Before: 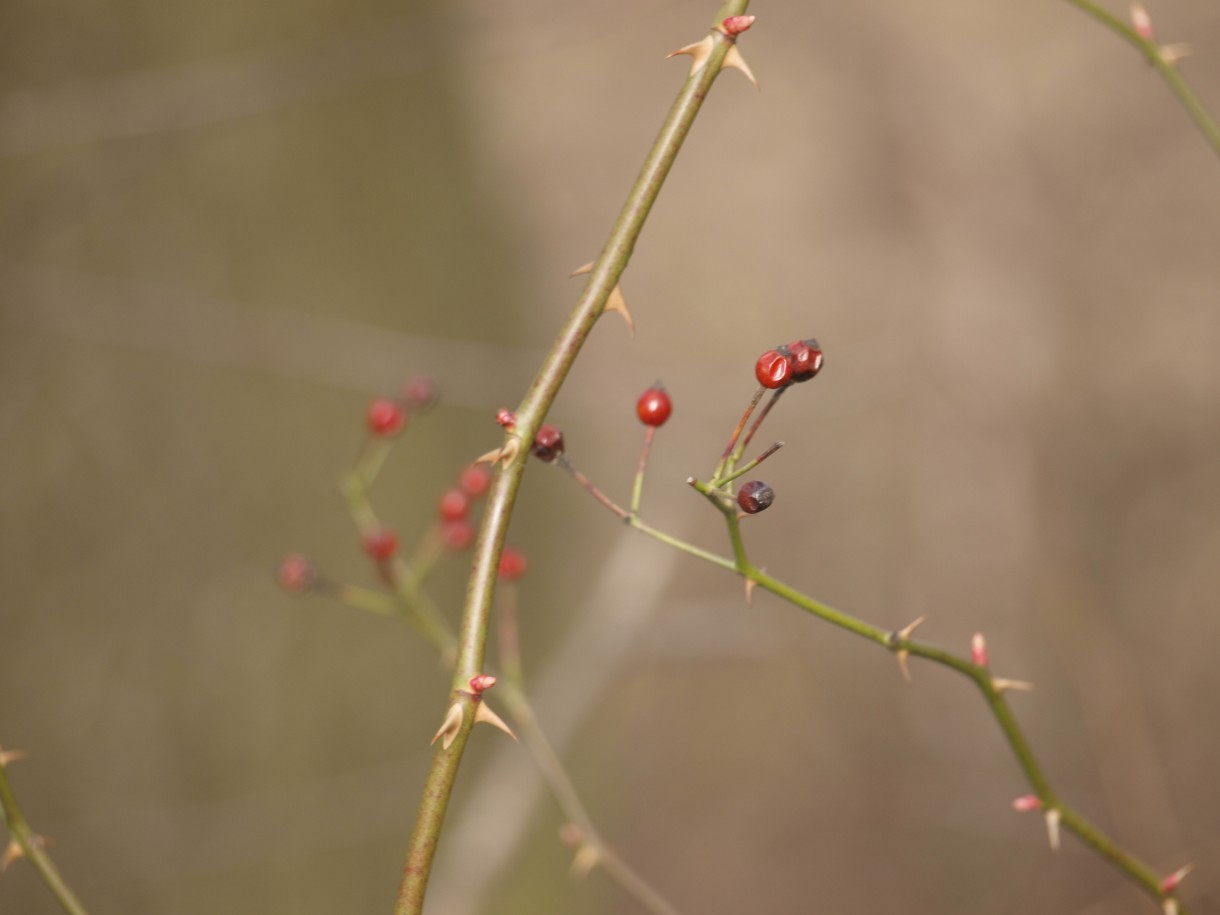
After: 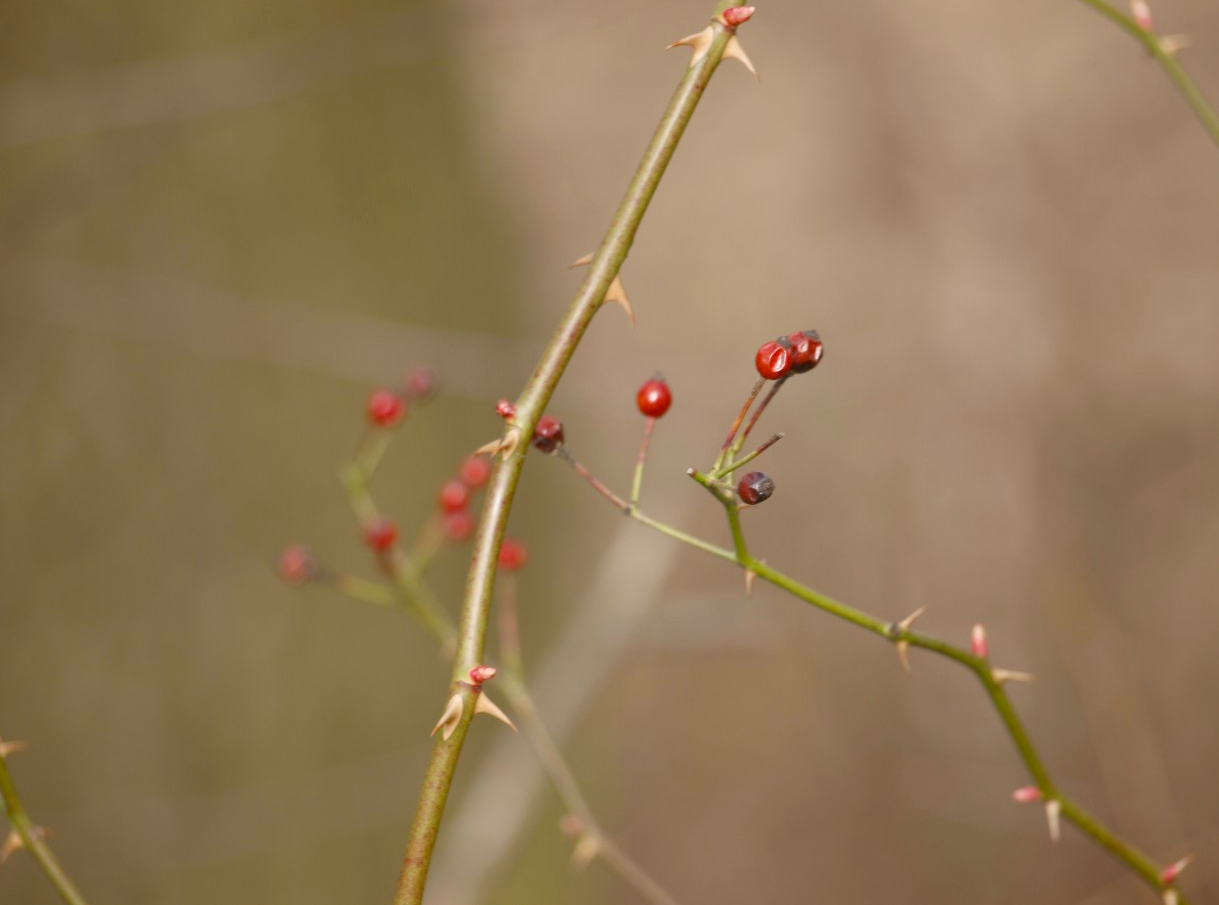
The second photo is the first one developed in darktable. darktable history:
color balance rgb: perceptual saturation grading › global saturation 20%, perceptual saturation grading › highlights -25%, perceptual saturation grading › shadows 25%
crop: top 1.049%, right 0.001%
